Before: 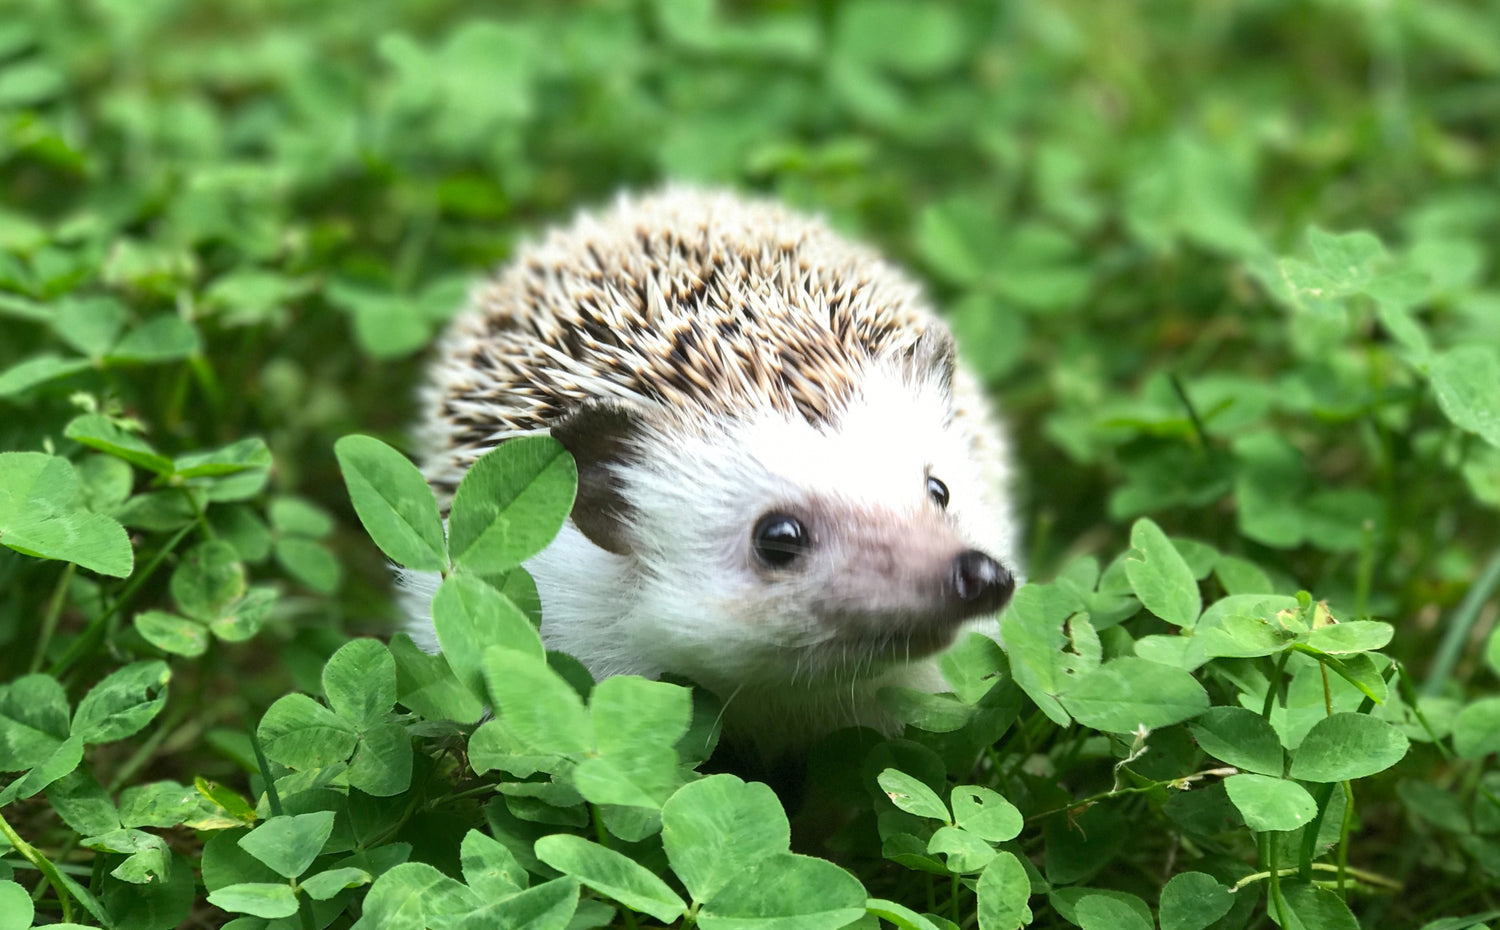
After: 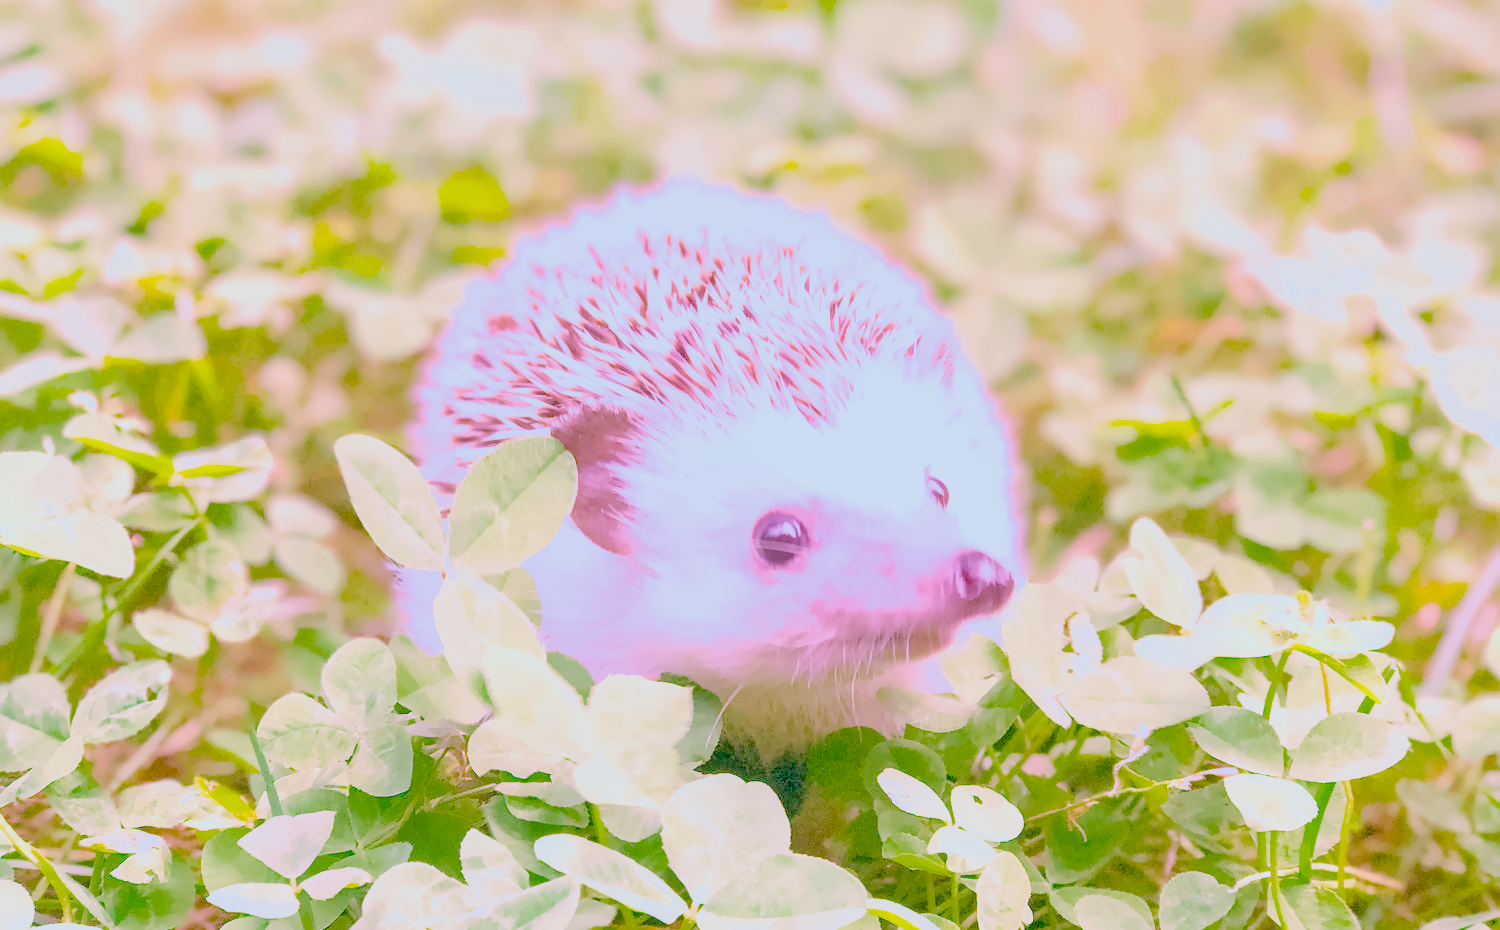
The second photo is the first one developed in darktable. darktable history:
local contrast: on, module defaults
color calibration: x 0.38, y 0.39, temperature 4086.04 K
denoise (profiled): preserve shadows 1.52, scattering 0.002, a [-1, 0, 0], compensate highlight preservation false
exposure: black level correction 0, exposure 0.7 EV, compensate exposure bias true, compensate highlight preservation false
filmic rgb: black relative exposure -6.82 EV, white relative exposure 5.89 EV, hardness 2.71
haze removal: compatibility mode true, adaptive false
highlight reconstruction: on, module defaults
lens correction: scale 1, crop 1, focal 35, aperture 9, distance 1000, camera "Canon EOS RP", lens "Canon RF 35mm F1.8 MACRO IS STM"
white balance: red 2.229, blue 1.46
velvia: on, module defaults
color balance rgb: perceptual saturation grading › global saturation 45%, perceptual saturation grading › highlights -25%, perceptual saturation grading › shadows 50%, perceptual brilliance grading › global brilliance 3%, global vibrance 3%
